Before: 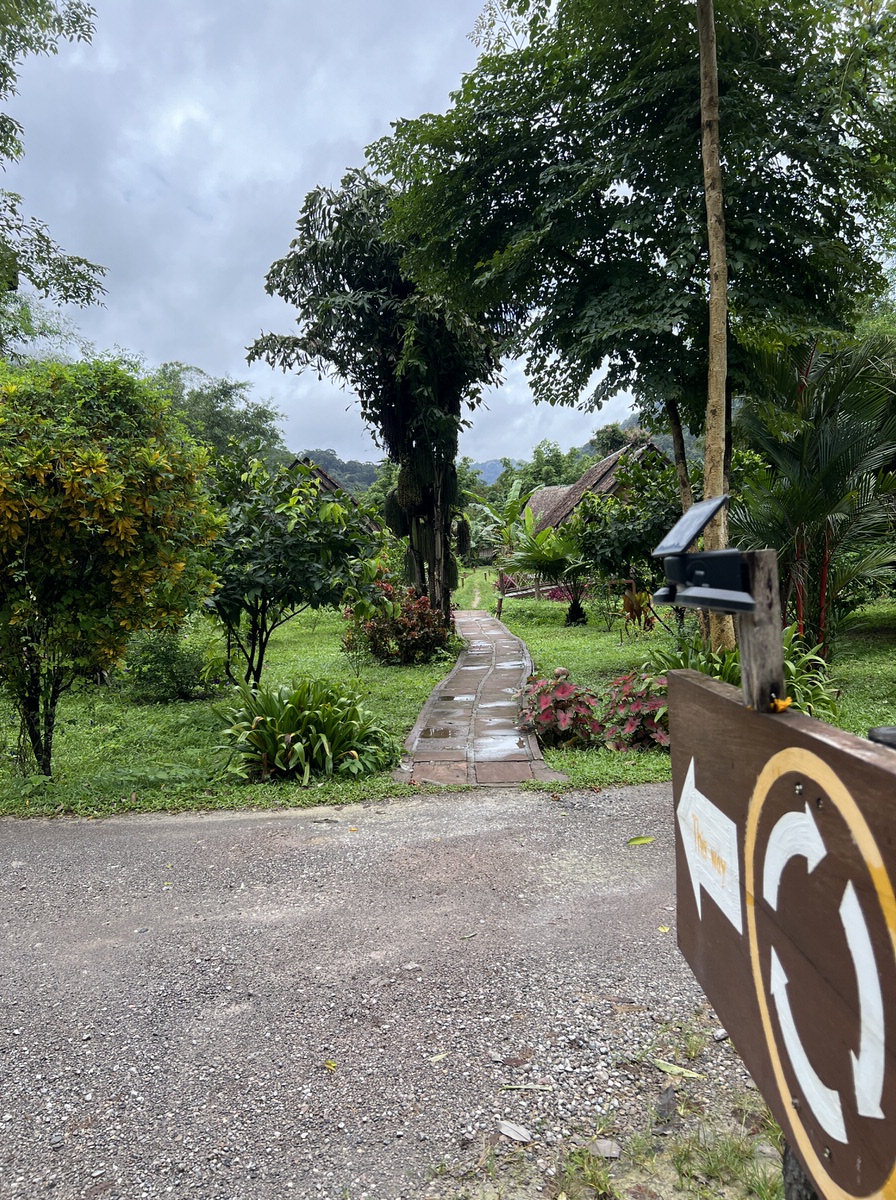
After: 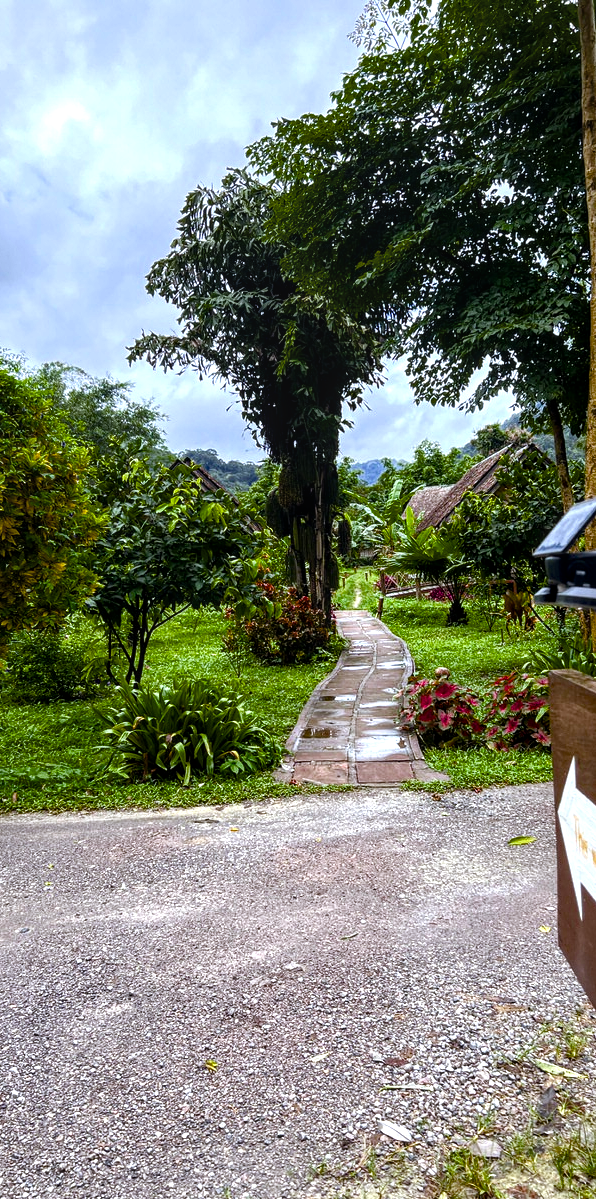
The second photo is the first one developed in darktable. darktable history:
crop and rotate: left 13.359%, right 20.057%
color balance rgb: power › luminance 0.797%, power › chroma 0.419%, power › hue 32.25°, highlights gain › luminance 16.429%, highlights gain › chroma 2.941%, highlights gain › hue 263.17°, perceptual saturation grading › global saturation 39.327%, perceptual saturation grading › highlights -24.858%, perceptual saturation grading › mid-tones 35.207%, perceptual saturation grading › shadows 34.709%, global vibrance 9.908%, contrast 15.33%, saturation formula JzAzBz (2021)
local contrast: on, module defaults
tone equalizer: on, module defaults
